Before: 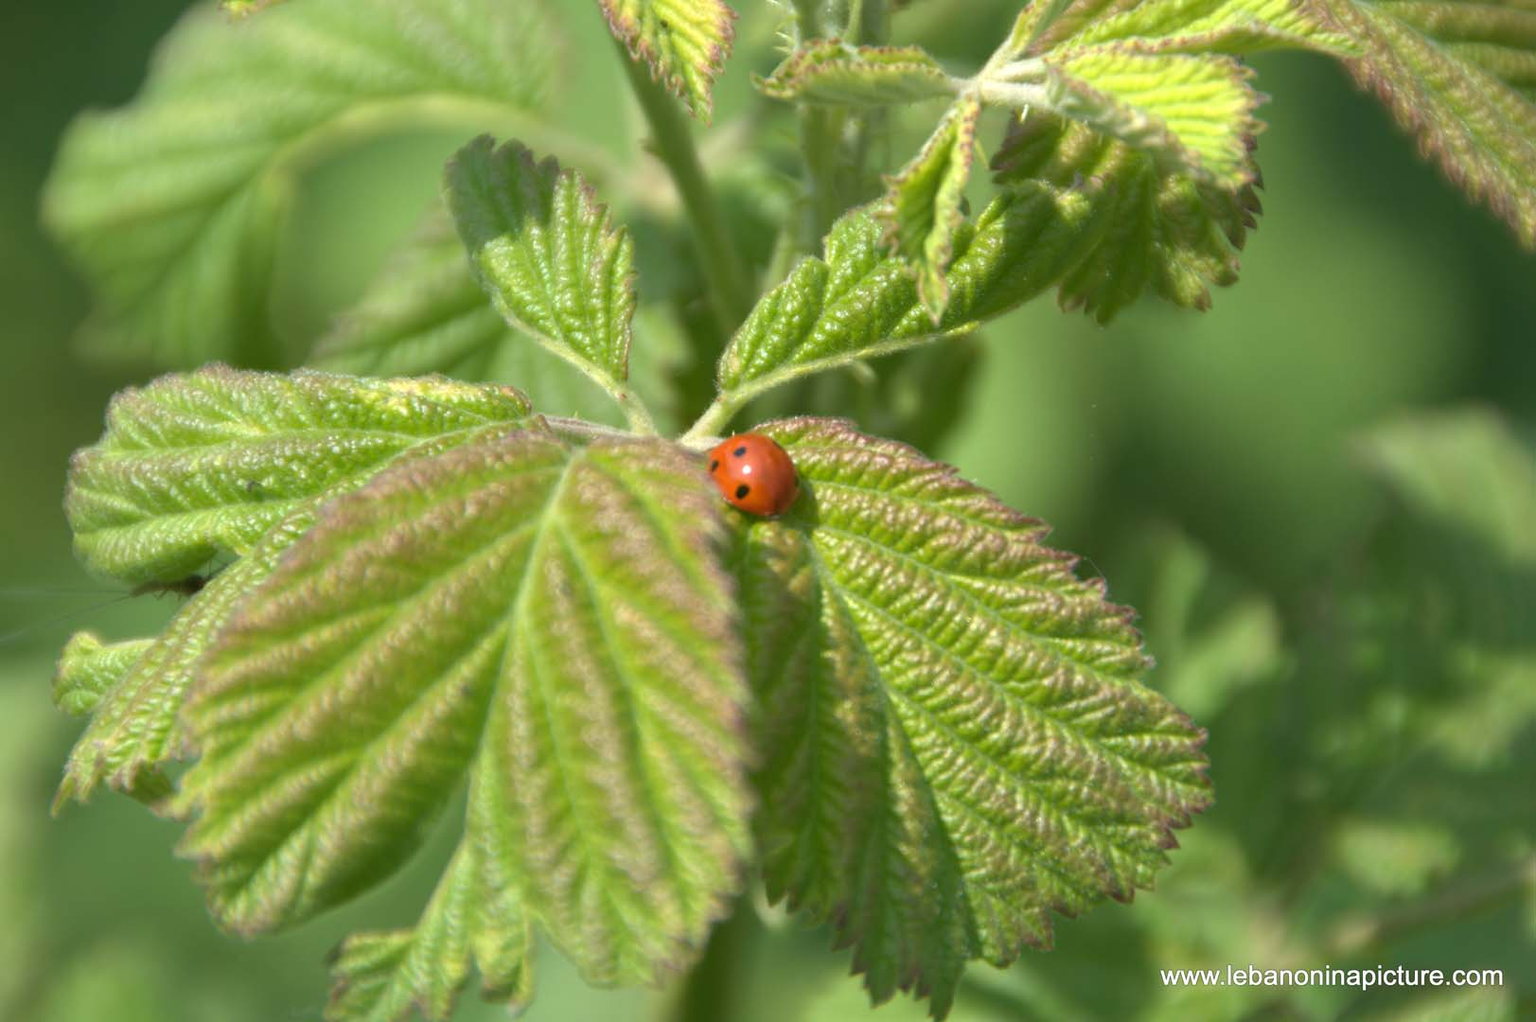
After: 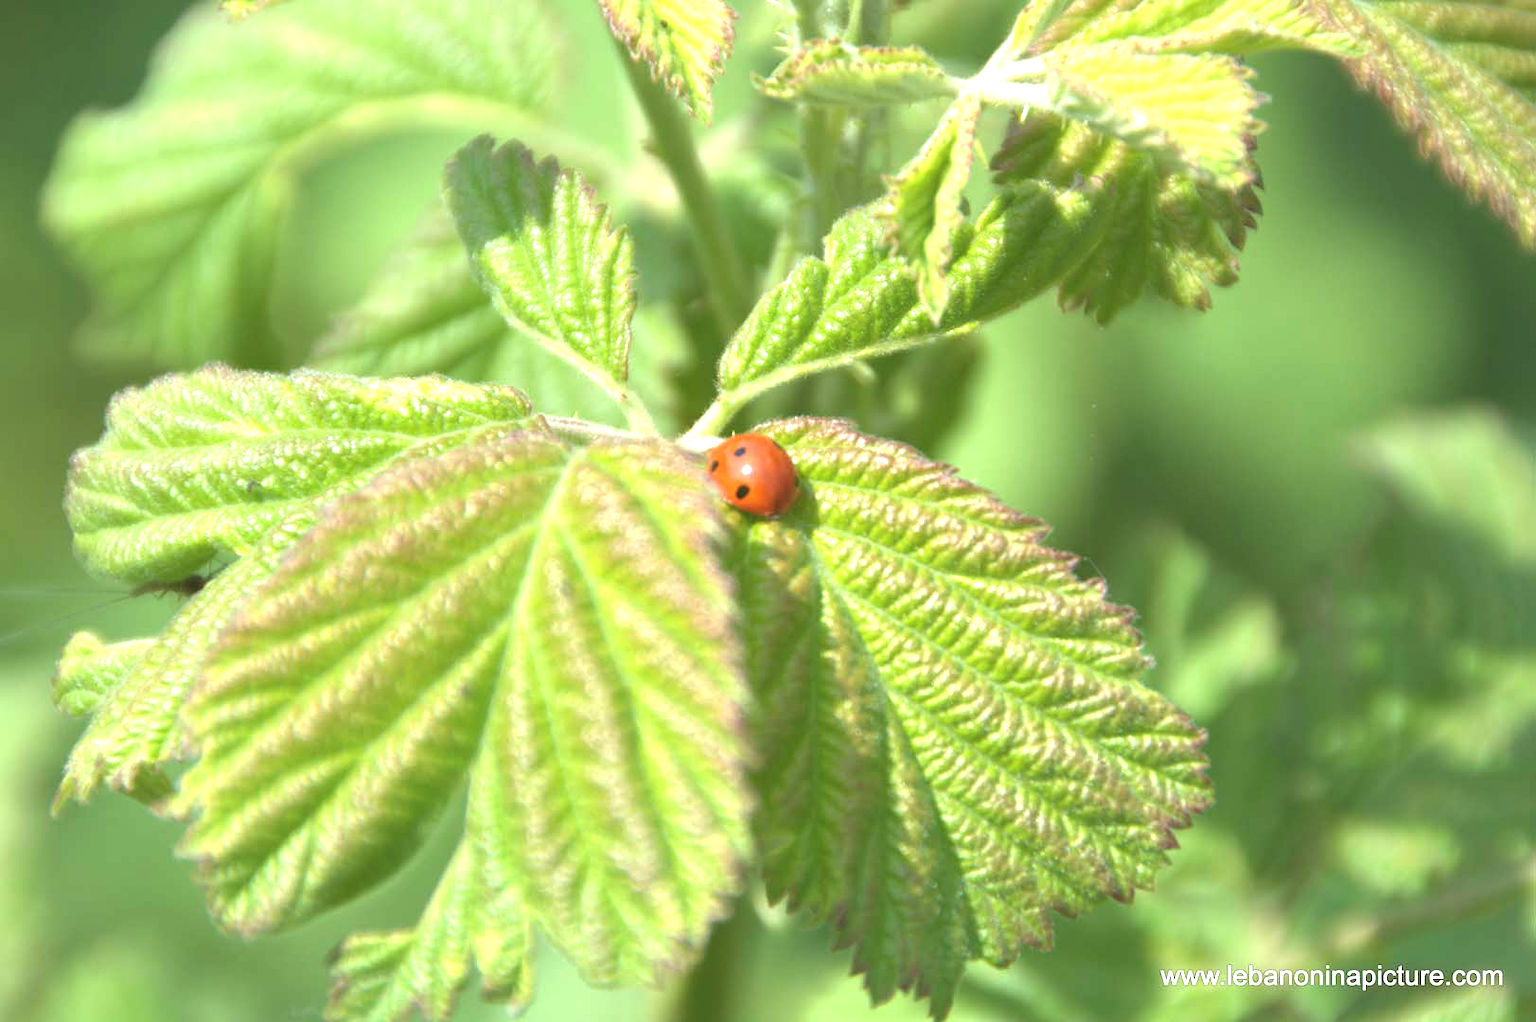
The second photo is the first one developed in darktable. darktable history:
exposure: black level correction -0.005, exposure 1 EV, compensate highlight preservation false
color correction: highlights a* -2.73, highlights b* -2.09, shadows a* 2.41, shadows b* 2.73
